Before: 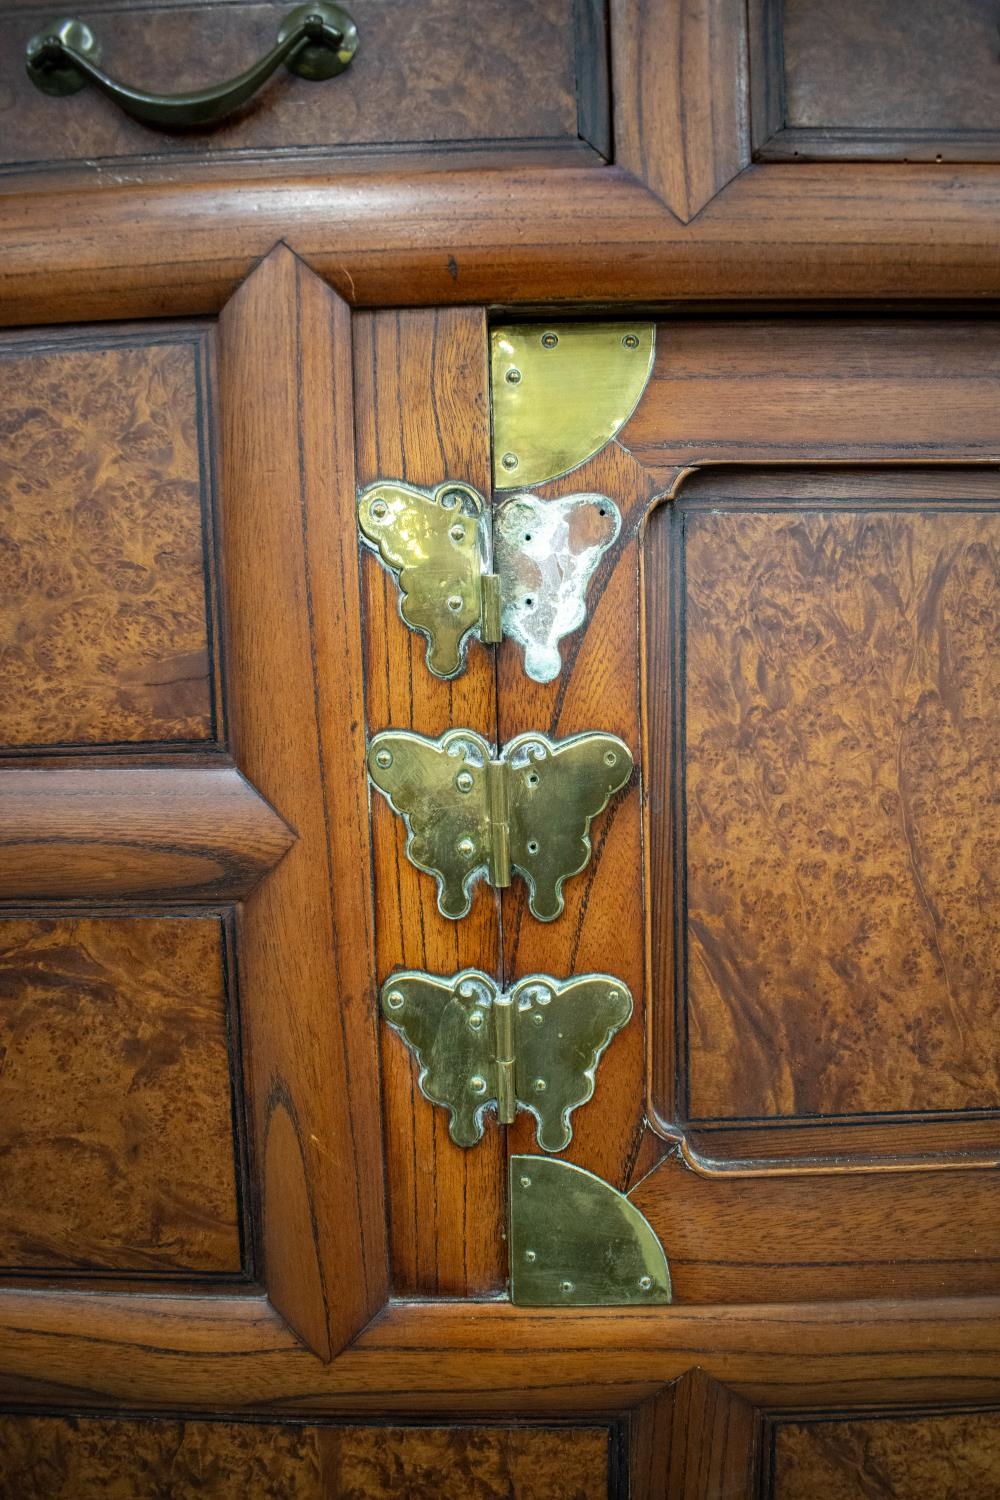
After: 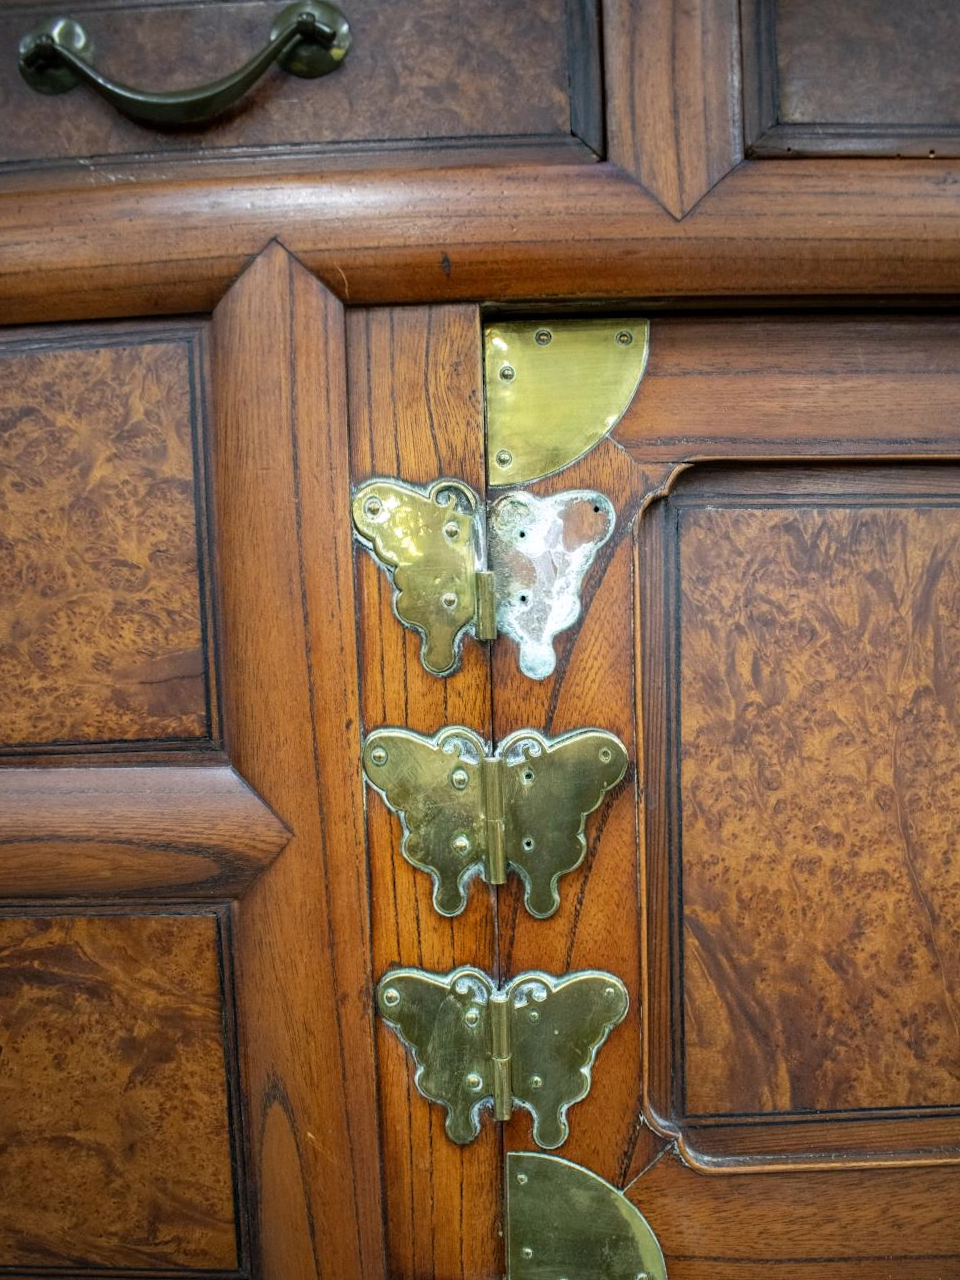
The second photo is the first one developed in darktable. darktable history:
crop and rotate: angle 0.2°, left 0.275%, right 3.127%, bottom 14.18%
white balance: red 1.004, blue 1.024
